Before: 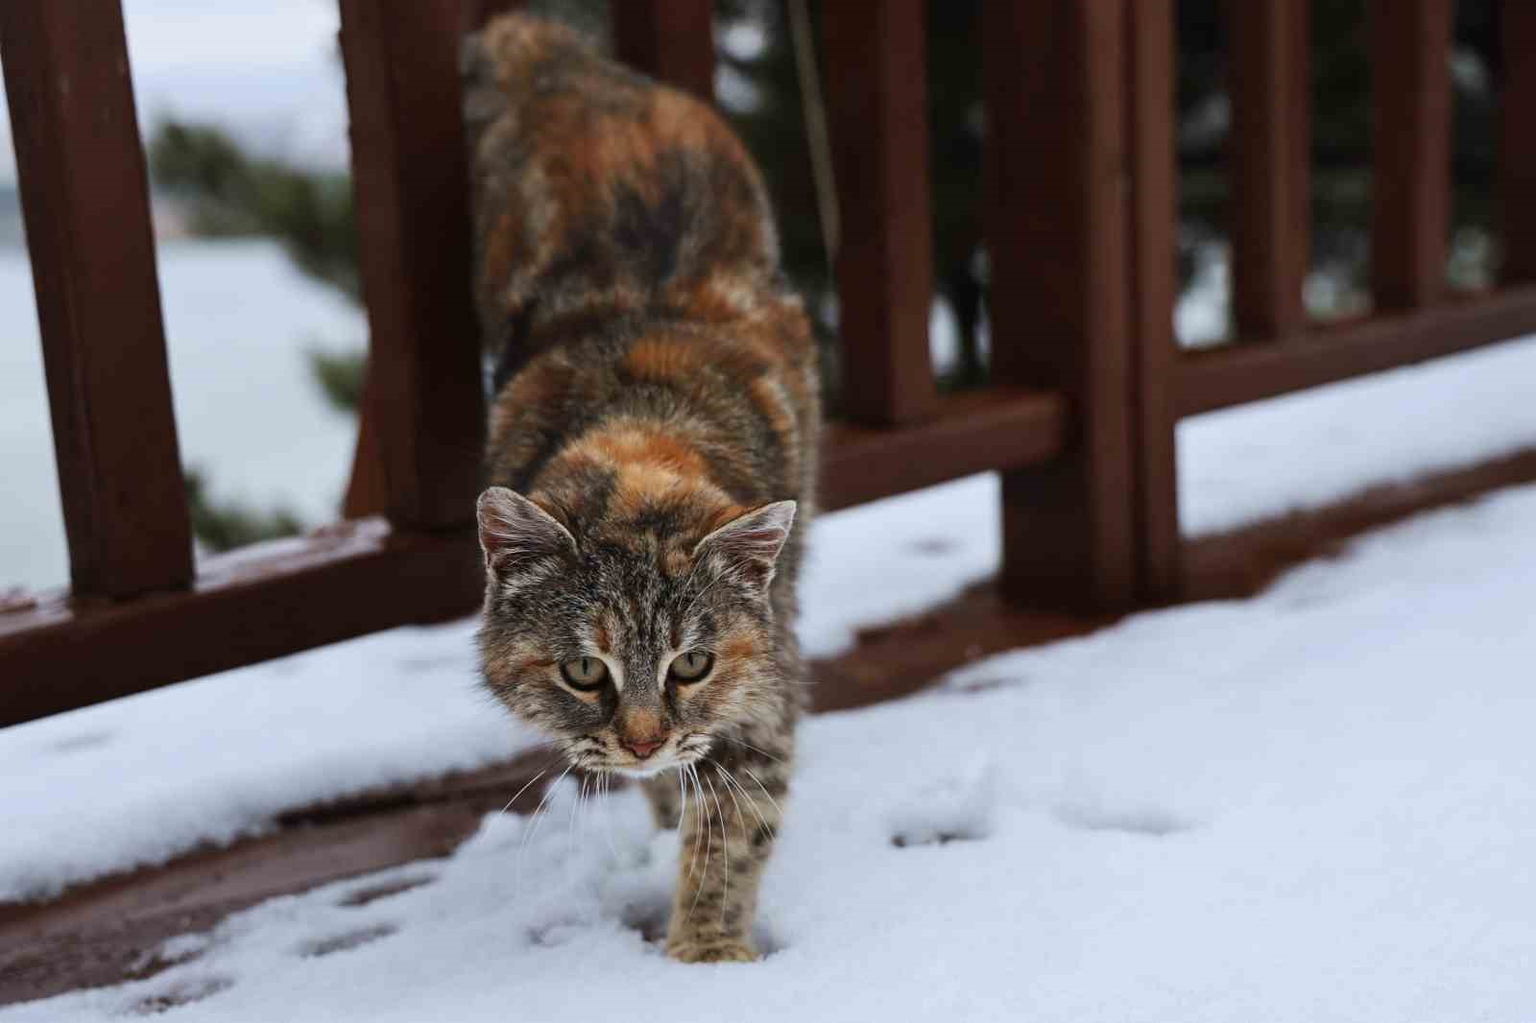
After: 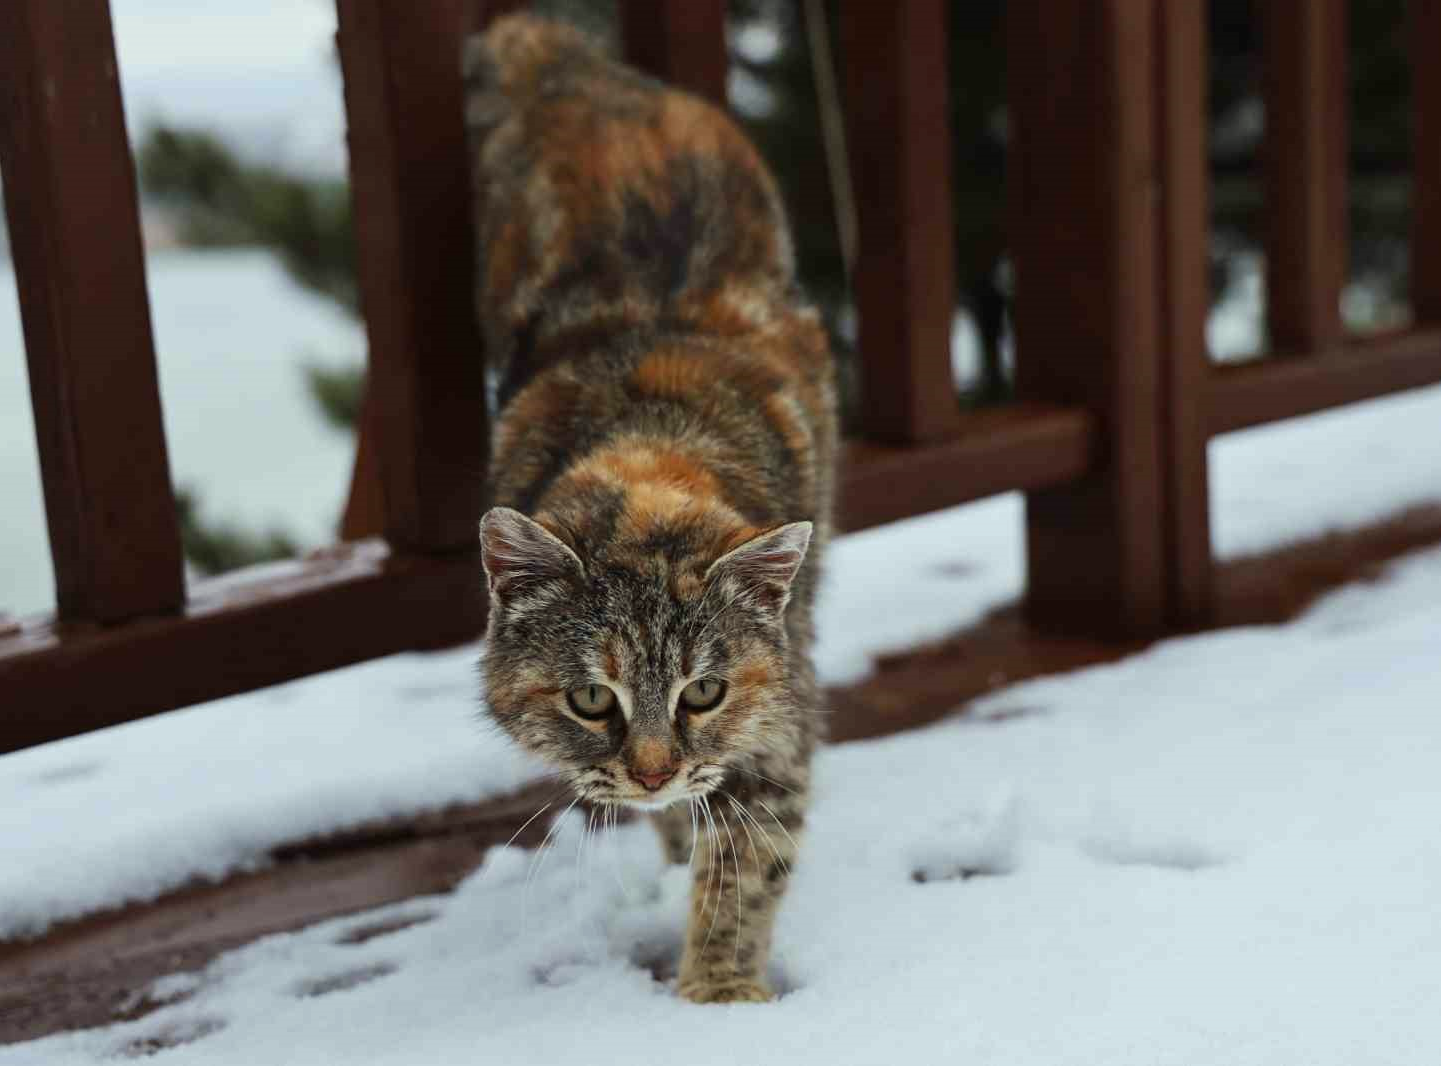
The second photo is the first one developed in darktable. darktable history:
rgb levels: preserve colors max RGB
crop and rotate: left 1.088%, right 8.807%
color correction: highlights a* -4.28, highlights b* 6.53
